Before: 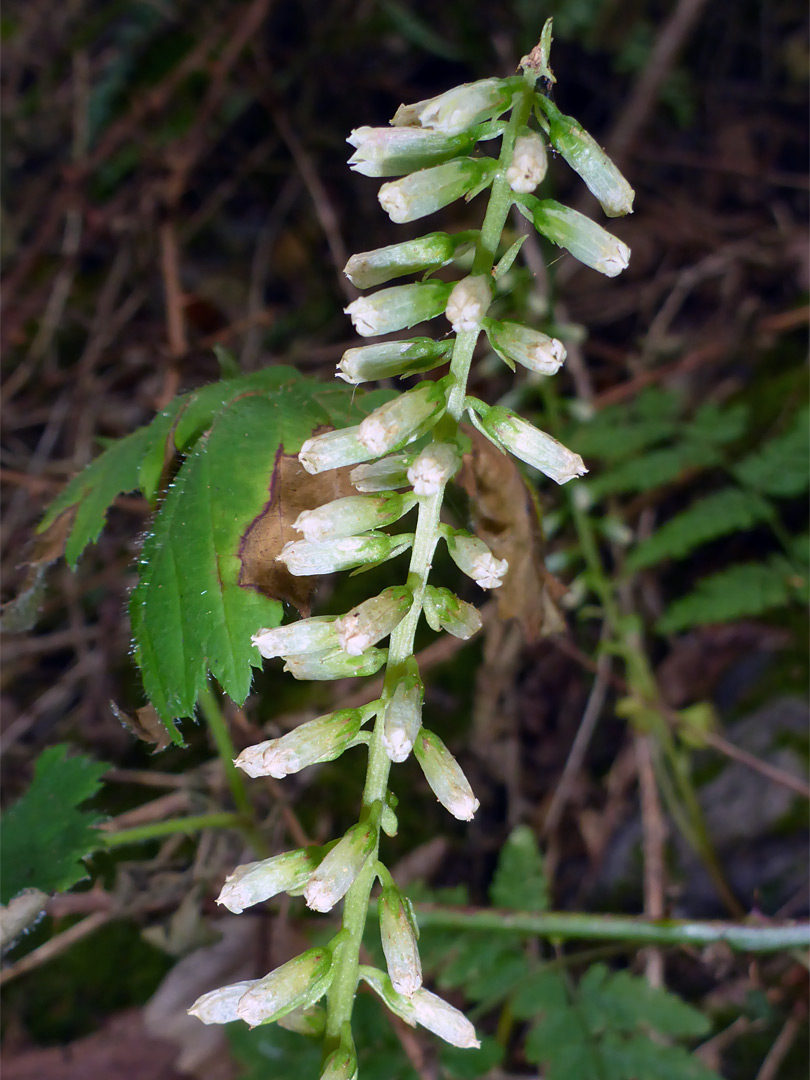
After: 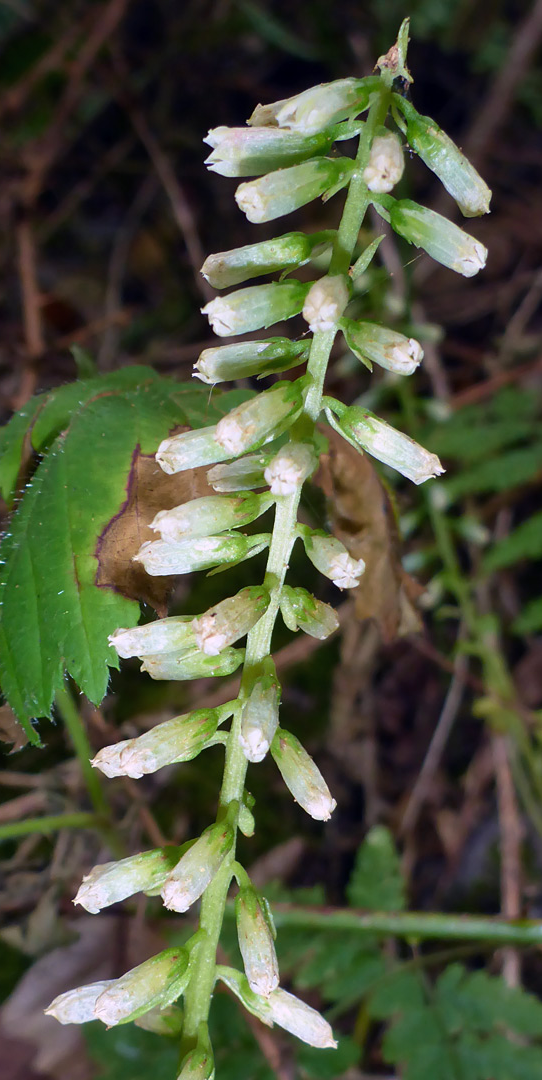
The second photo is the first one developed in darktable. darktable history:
color correction: highlights b* 0.057, saturation 0.995
velvia: strength 9.01%
crop and rotate: left 17.698%, right 15.367%
